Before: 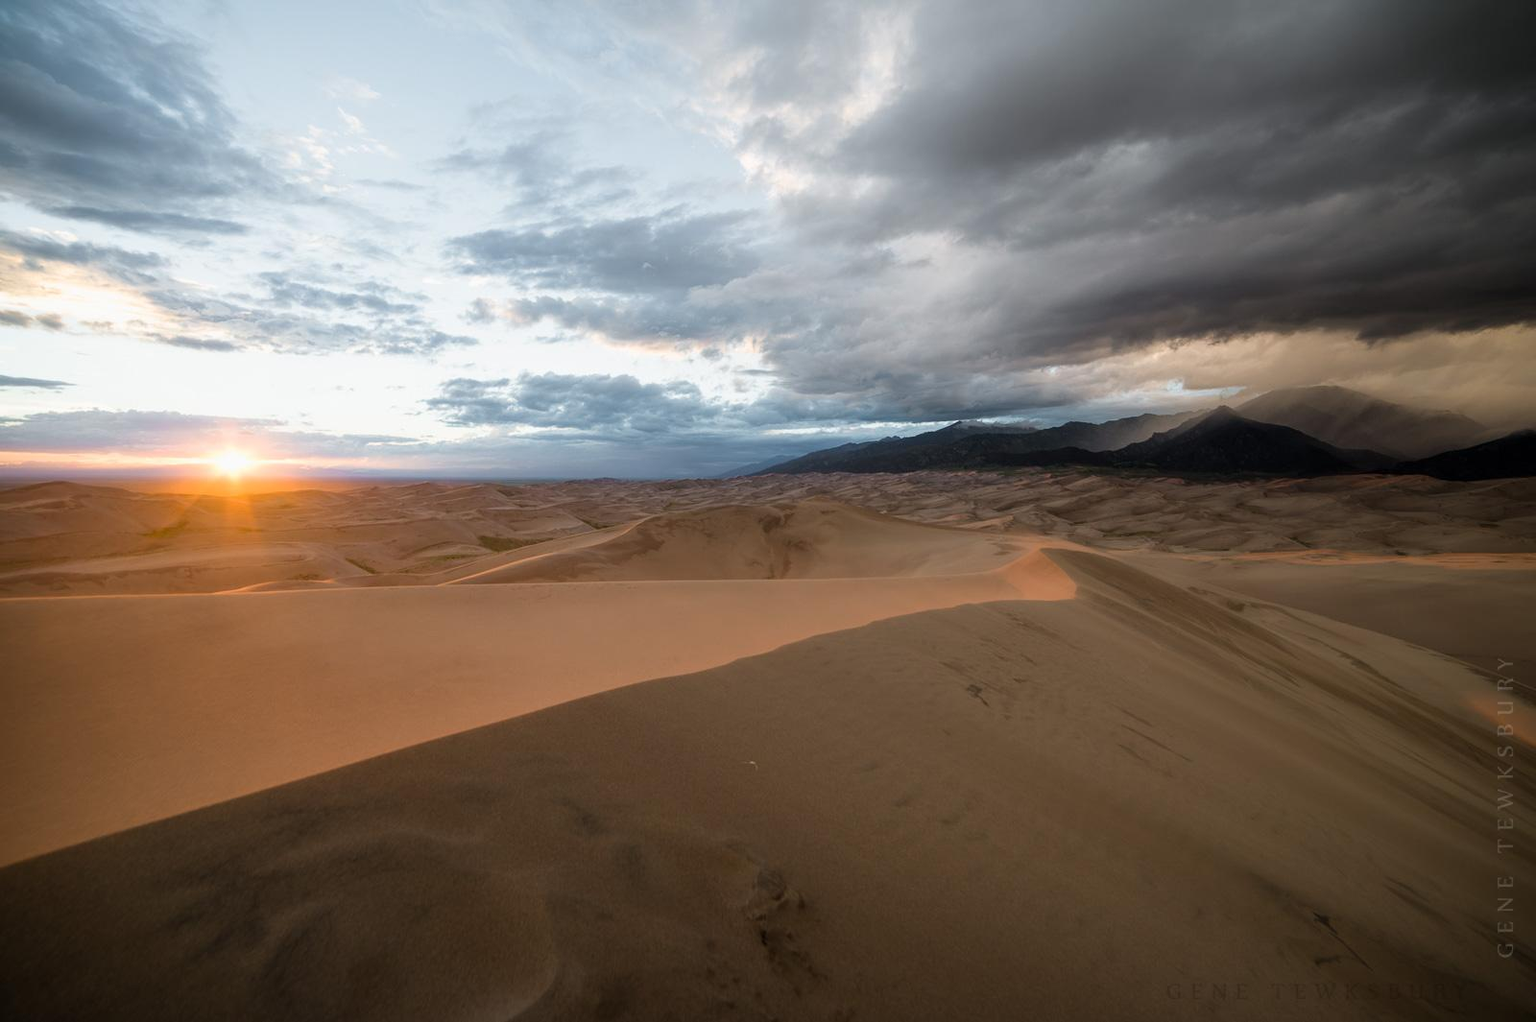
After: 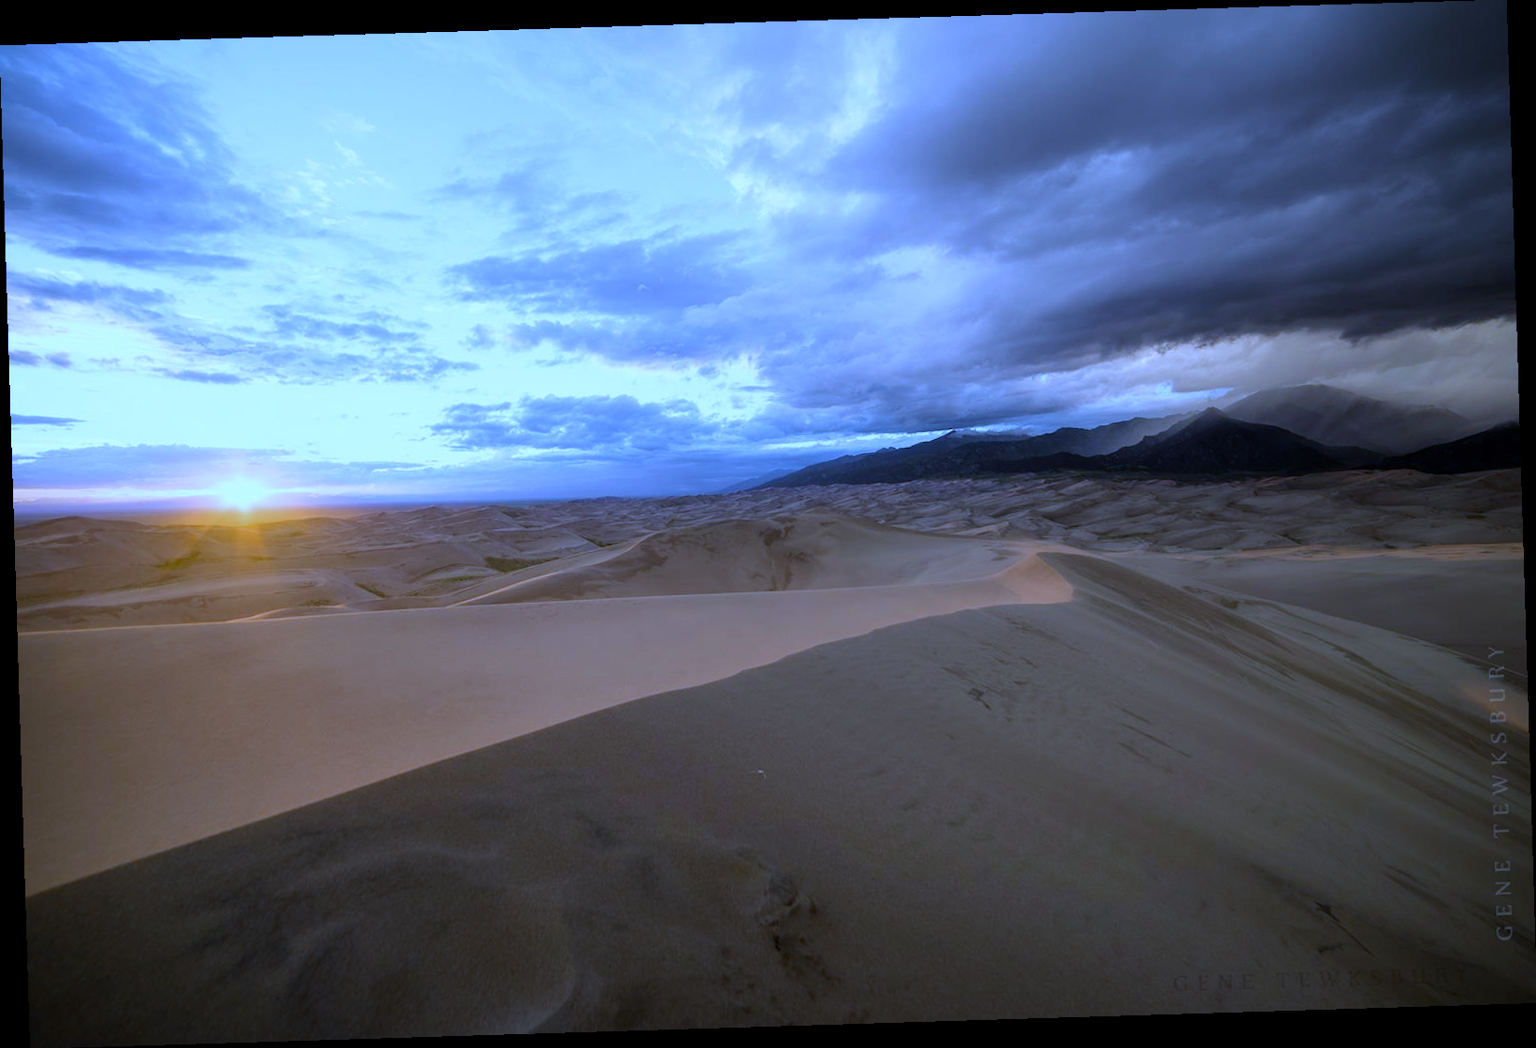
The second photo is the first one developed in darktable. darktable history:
rotate and perspective: rotation -1.75°, automatic cropping off
white balance: red 0.766, blue 1.537
